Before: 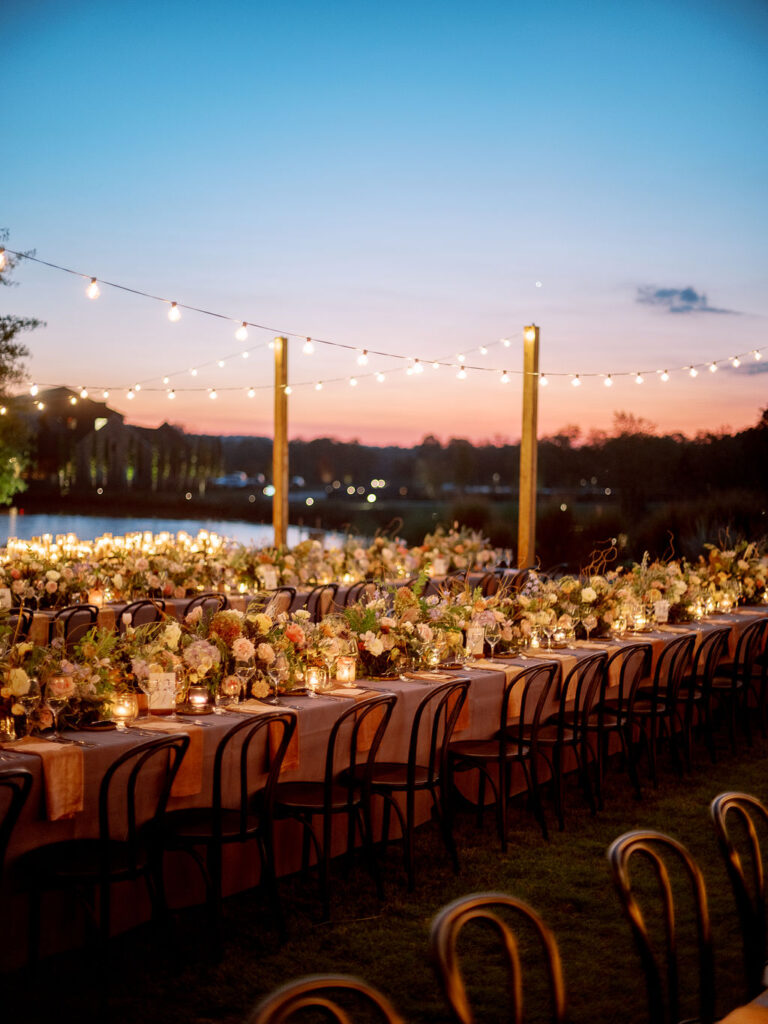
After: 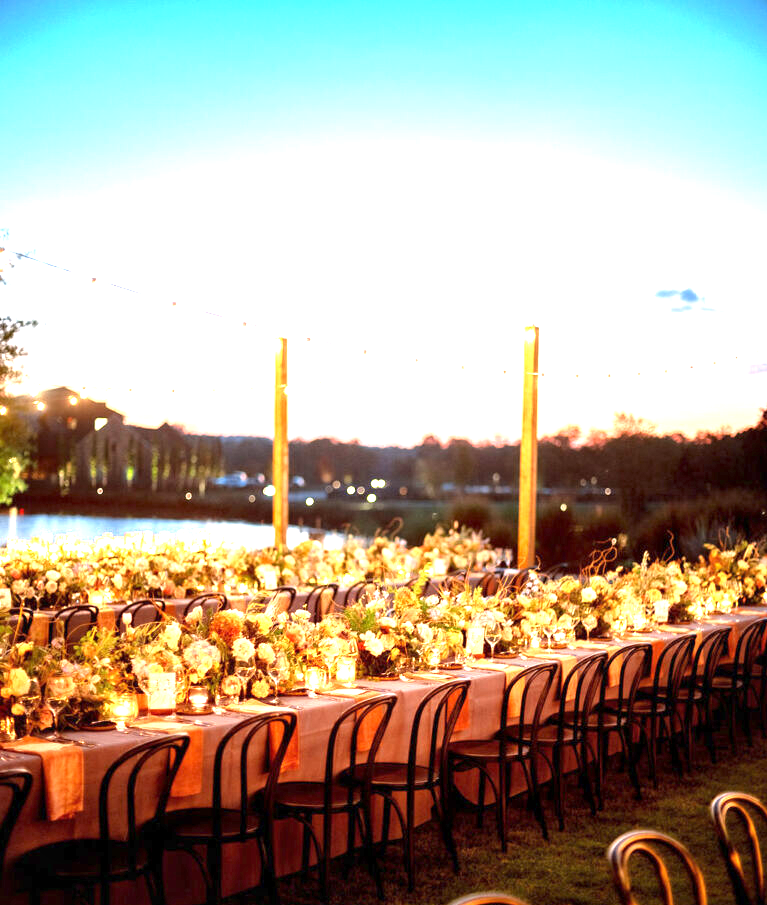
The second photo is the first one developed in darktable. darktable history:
local contrast: mode bilateral grid, contrast 21, coarseness 50, detail 119%, midtone range 0.2
exposure: black level correction 0, exposure 1.891 EV, compensate exposure bias true, compensate highlight preservation false
crop and rotate: top 0%, bottom 11.553%
